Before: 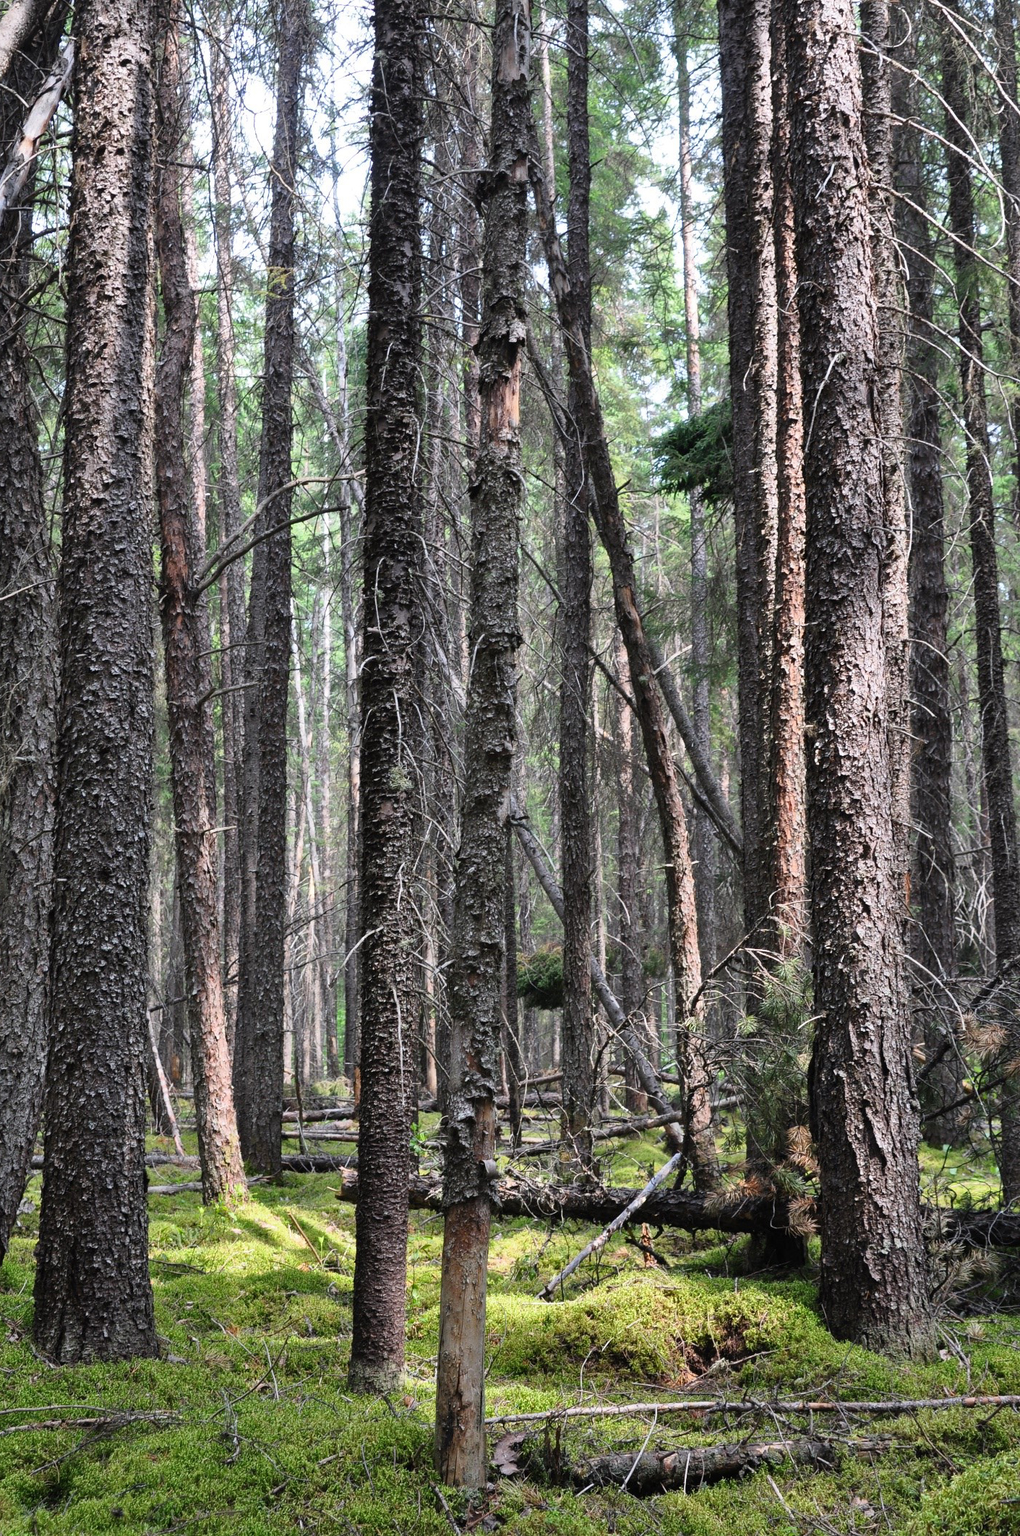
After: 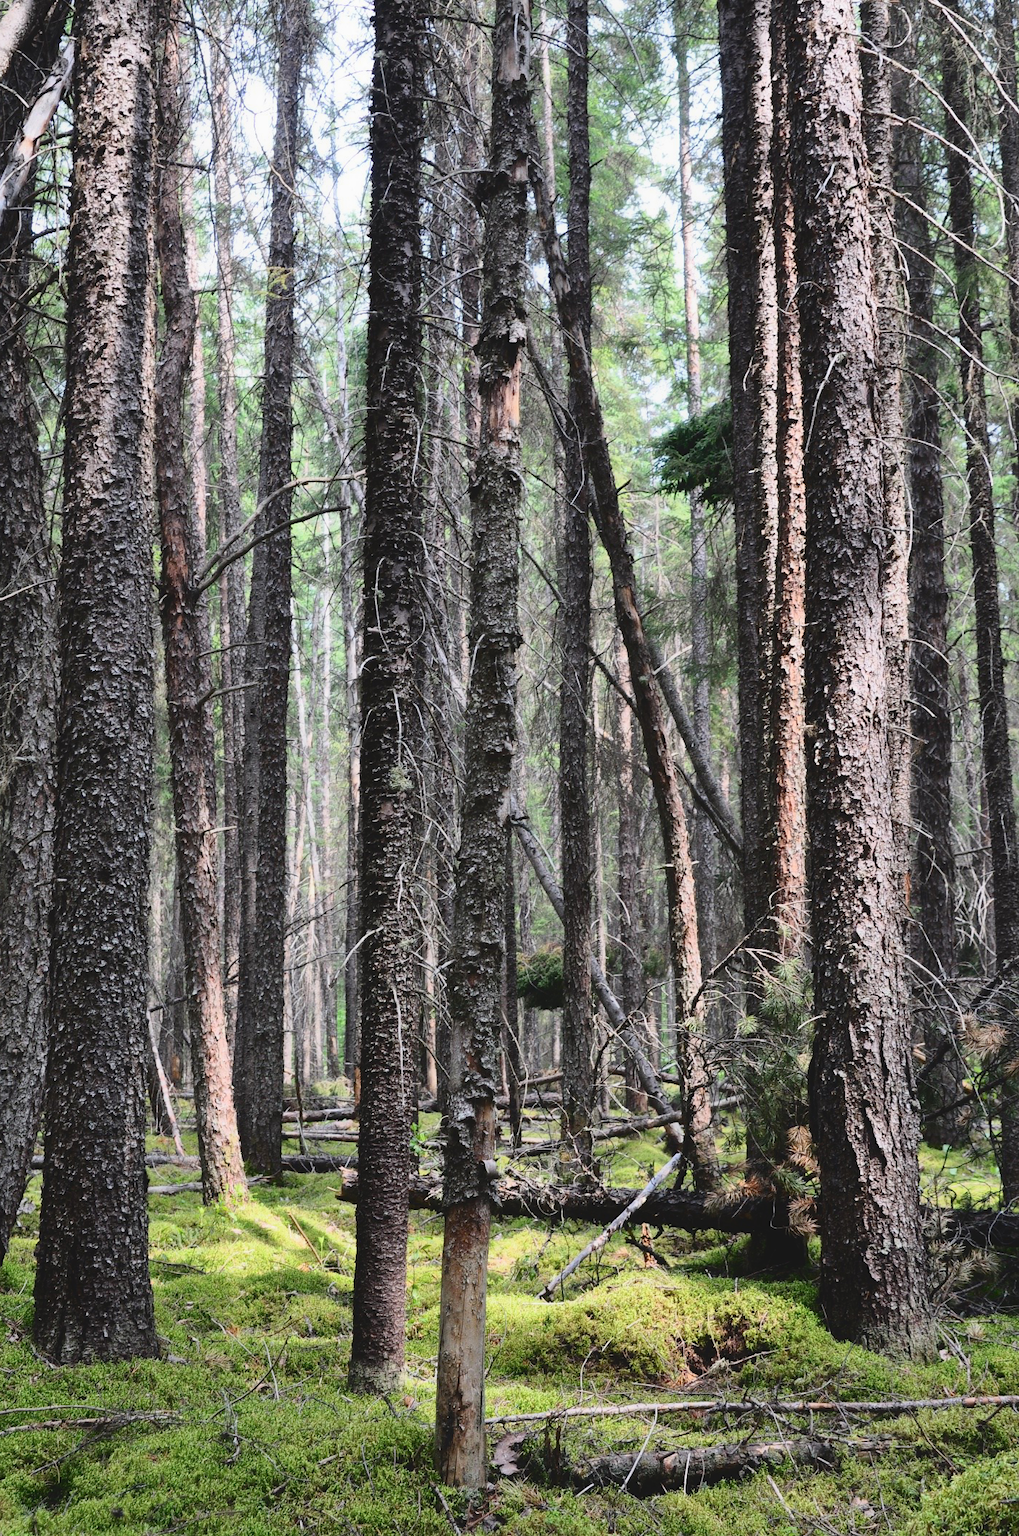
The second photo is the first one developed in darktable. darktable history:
tone curve: curves: ch0 [(0, 0) (0.003, 0.077) (0.011, 0.078) (0.025, 0.078) (0.044, 0.08) (0.069, 0.088) (0.1, 0.102) (0.136, 0.12) (0.177, 0.148) (0.224, 0.191) (0.277, 0.261) (0.335, 0.335) (0.399, 0.419) (0.468, 0.522) (0.543, 0.611) (0.623, 0.702) (0.709, 0.779) (0.801, 0.855) (0.898, 0.918) (1, 1)], color space Lab, independent channels, preserve colors none
contrast equalizer: y [[0.5, 0.542, 0.583, 0.625, 0.667, 0.708], [0.5 ×6], [0.5 ×6], [0 ×6], [0 ×6]], mix -0.295
